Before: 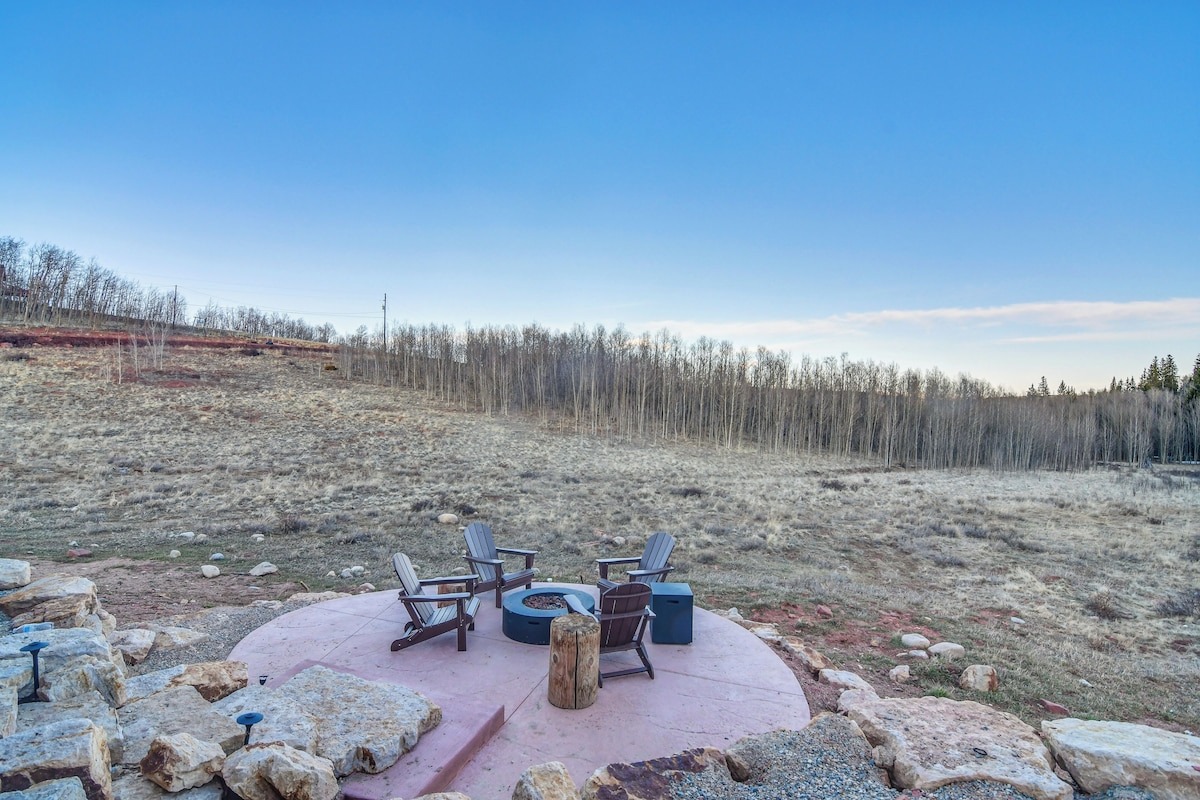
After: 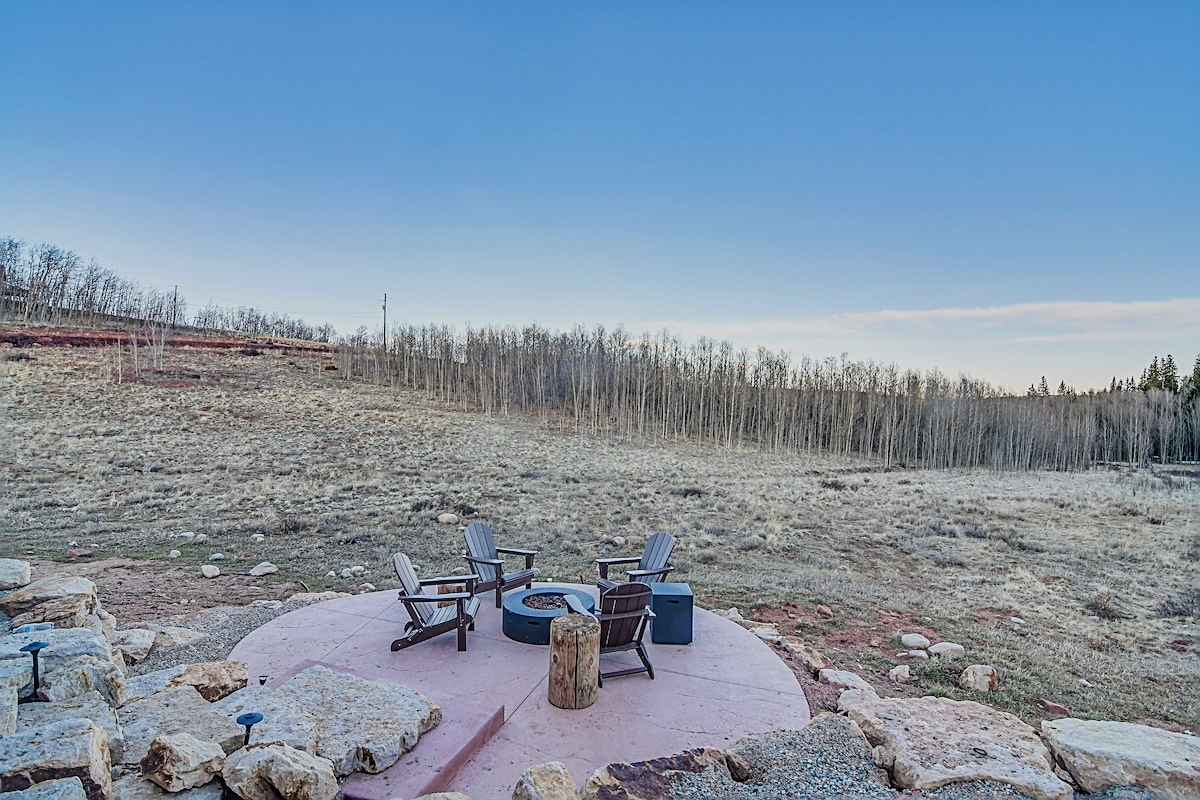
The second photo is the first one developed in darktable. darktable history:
filmic rgb: hardness 4.17
tone equalizer: on, module defaults
sharpen: amount 0.75
